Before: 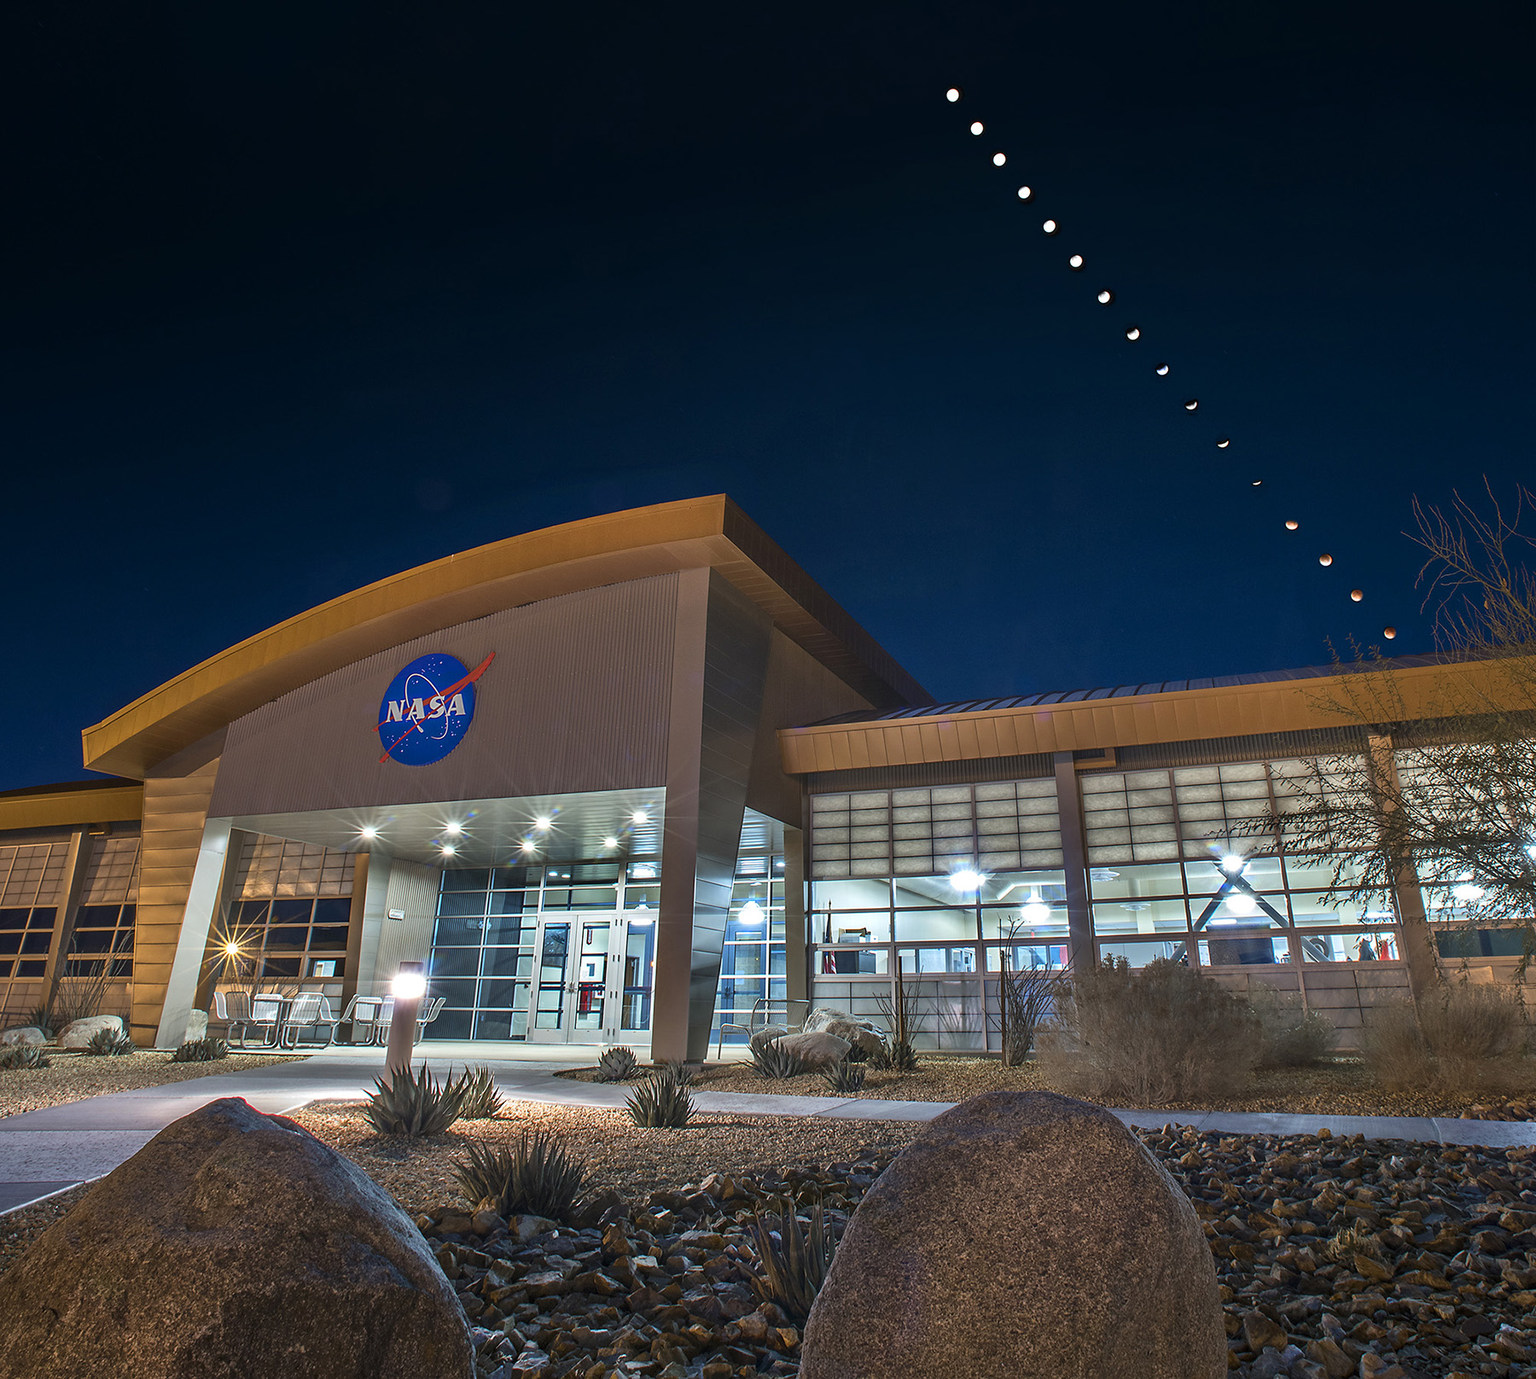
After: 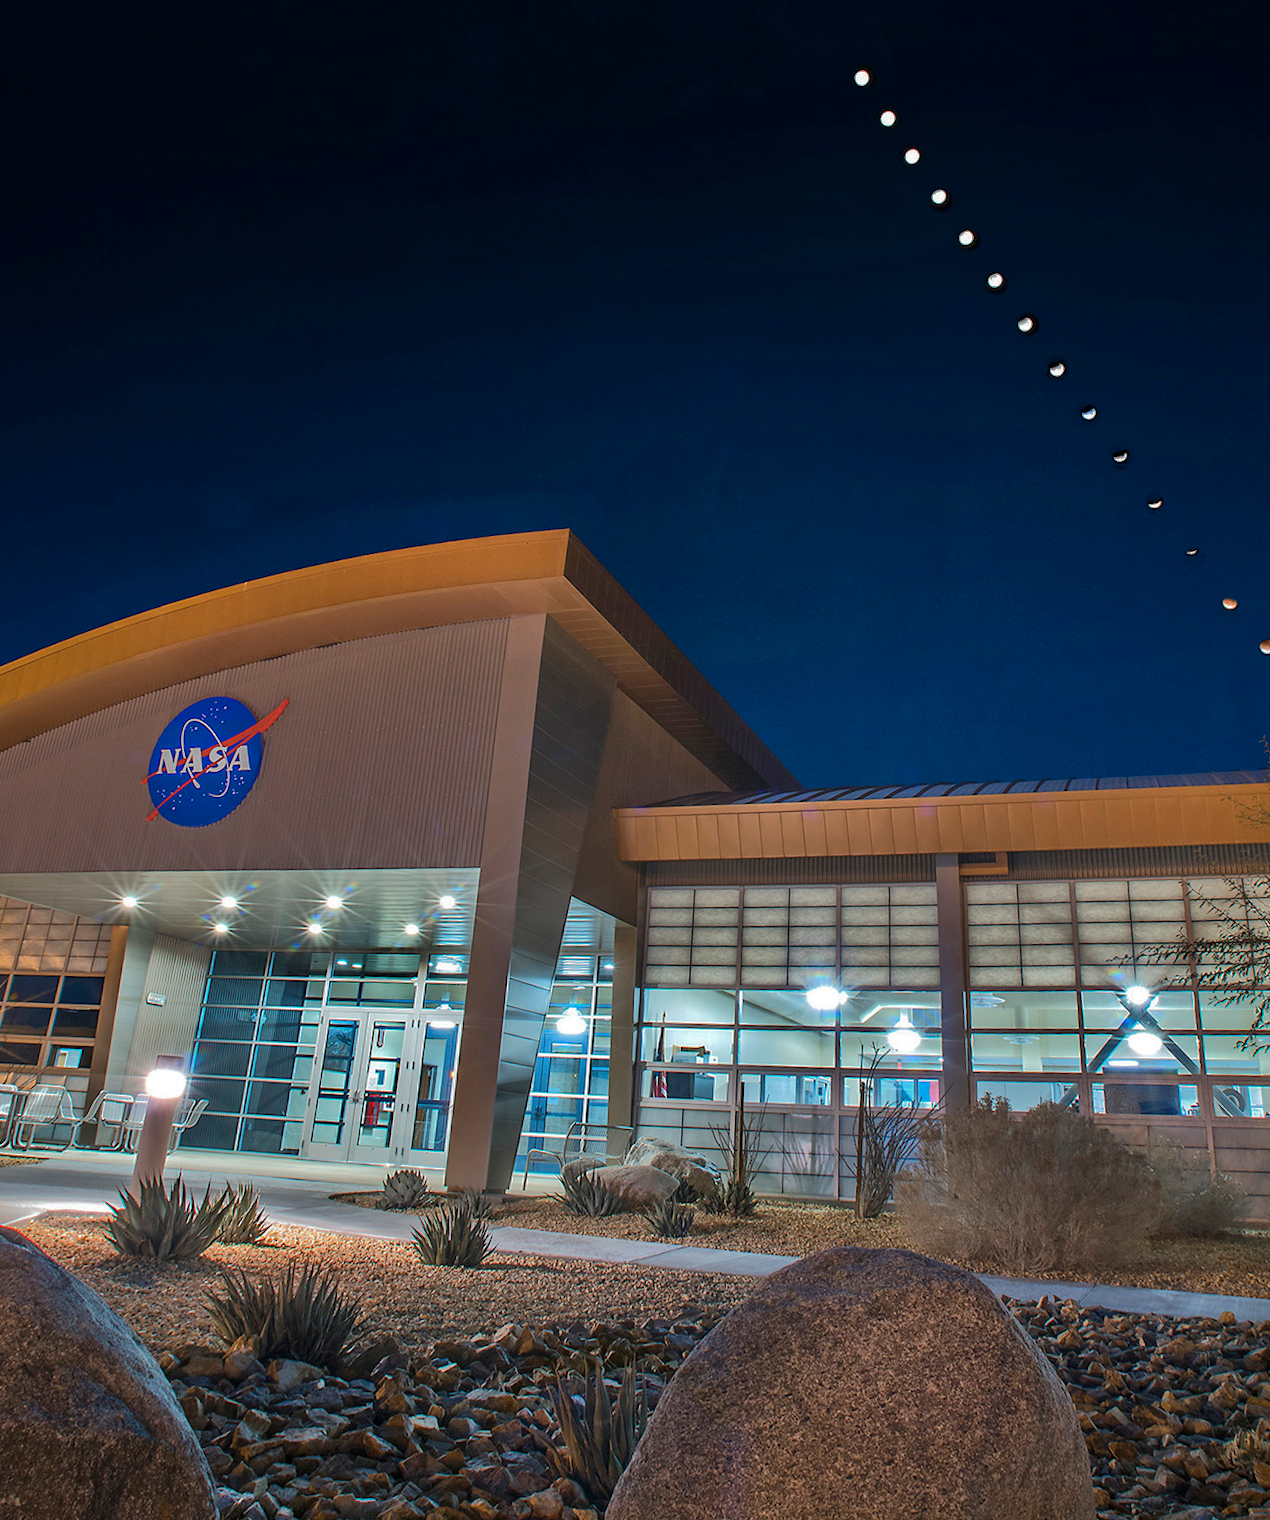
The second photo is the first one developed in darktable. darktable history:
shadows and highlights: shadows 38.43, highlights -74.54
crop and rotate: angle -3.27°, left 14.277%, top 0.028%, right 10.766%, bottom 0.028%
